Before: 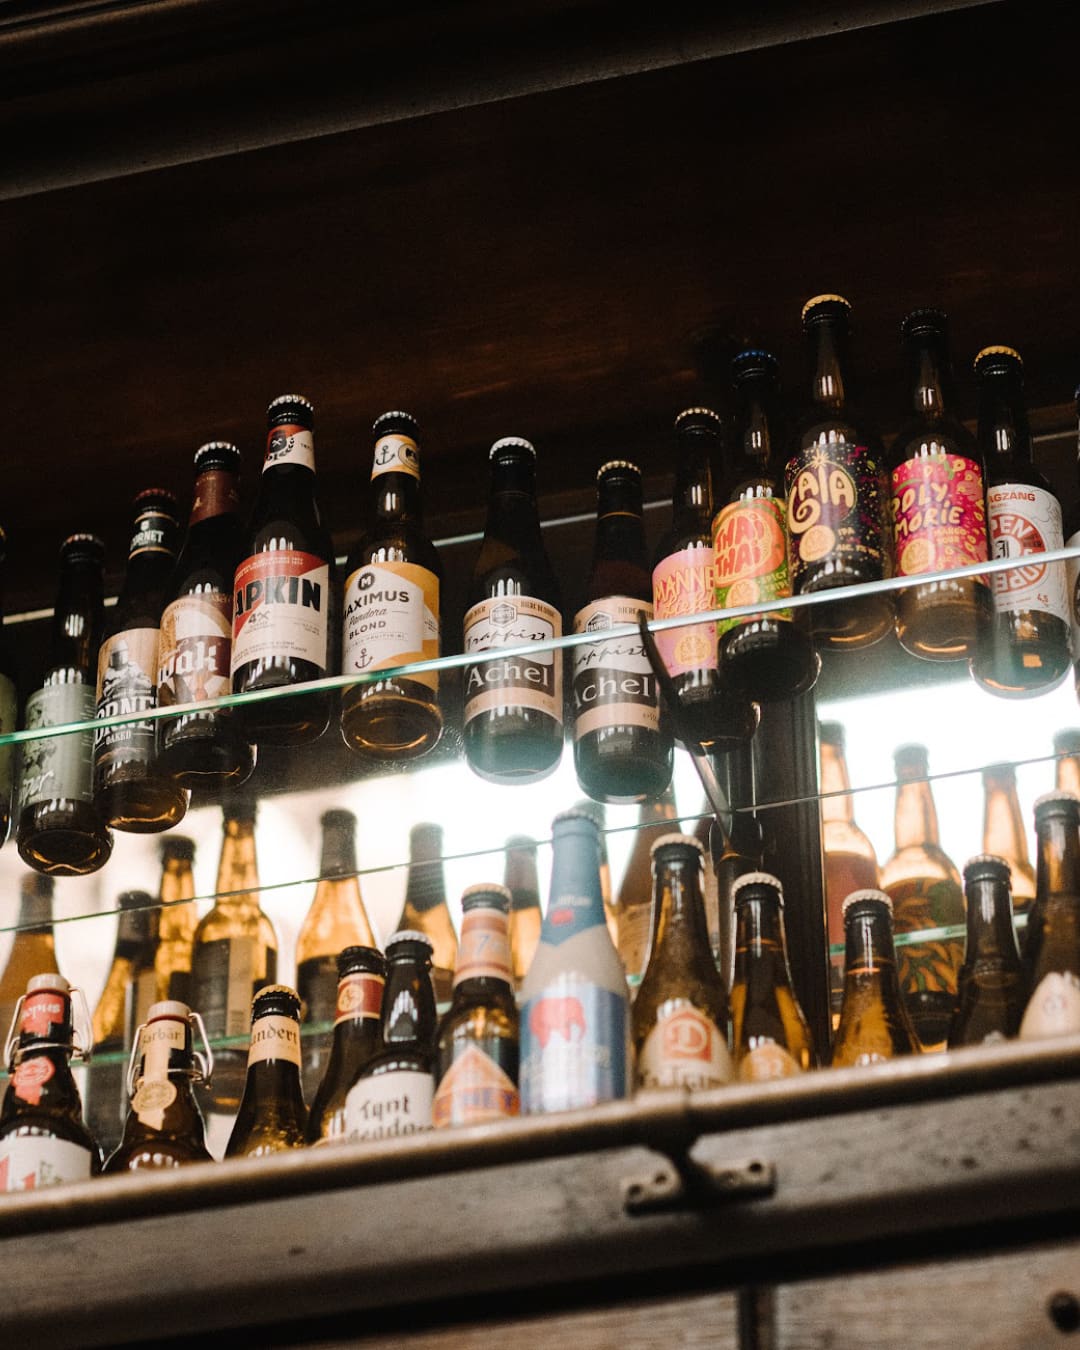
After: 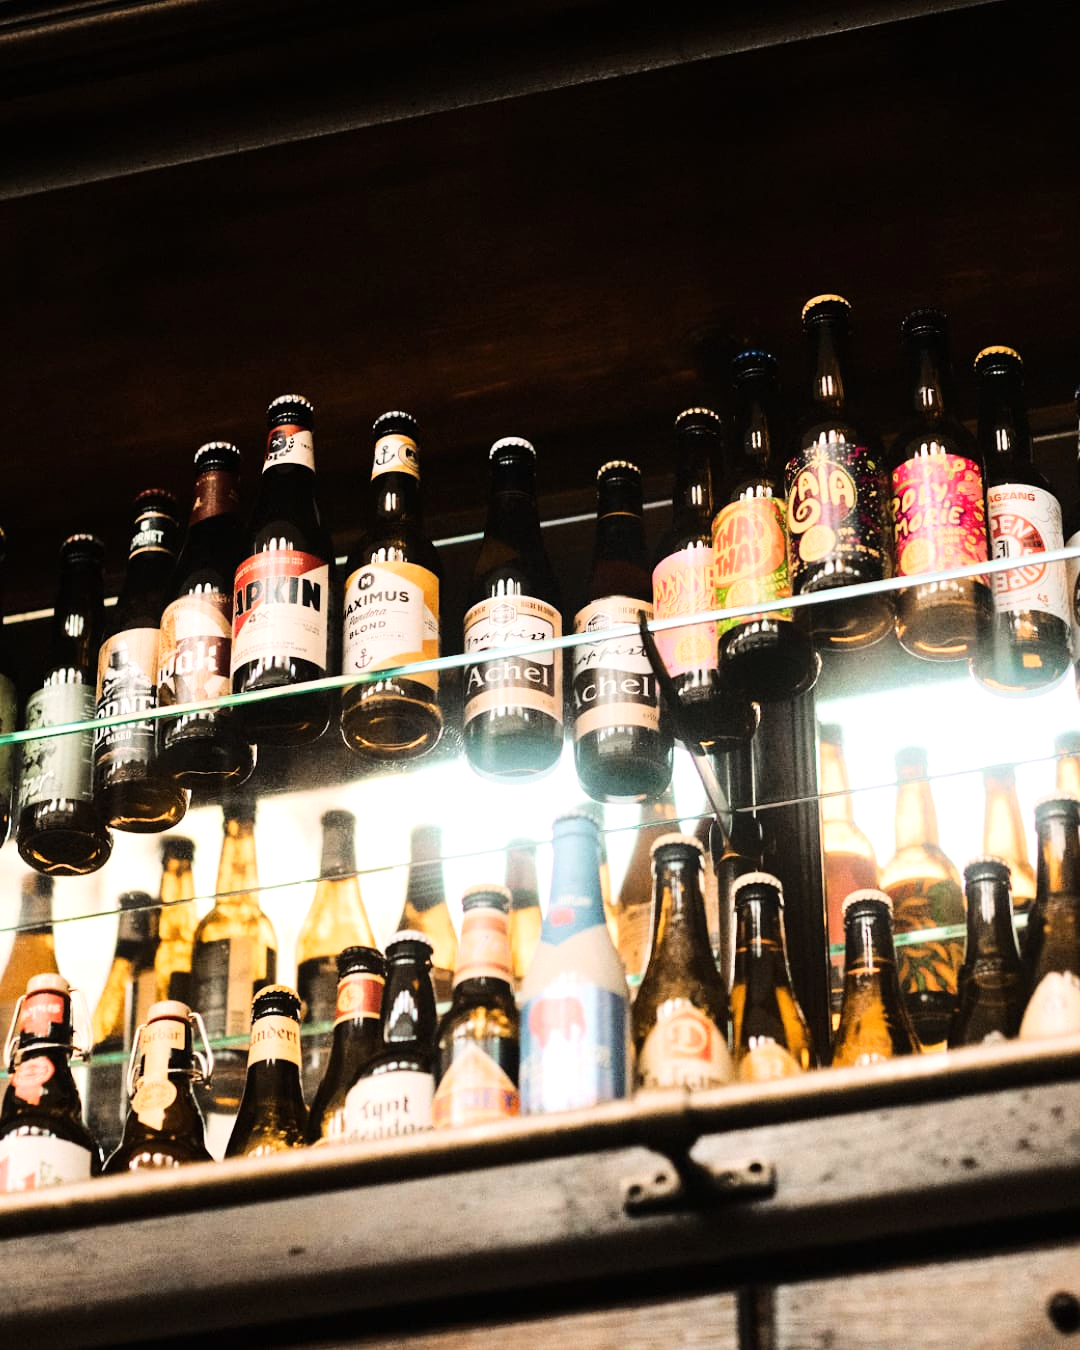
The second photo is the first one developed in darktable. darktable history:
exposure: black level correction 0.001, exposure 0.499 EV, compensate highlight preservation false
base curve: curves: ch0 [(0, 0) (0.036, 0.025) (0.121, 0.166) (0.206, 0.329) (0.605, 0.79) (1, 1)]
